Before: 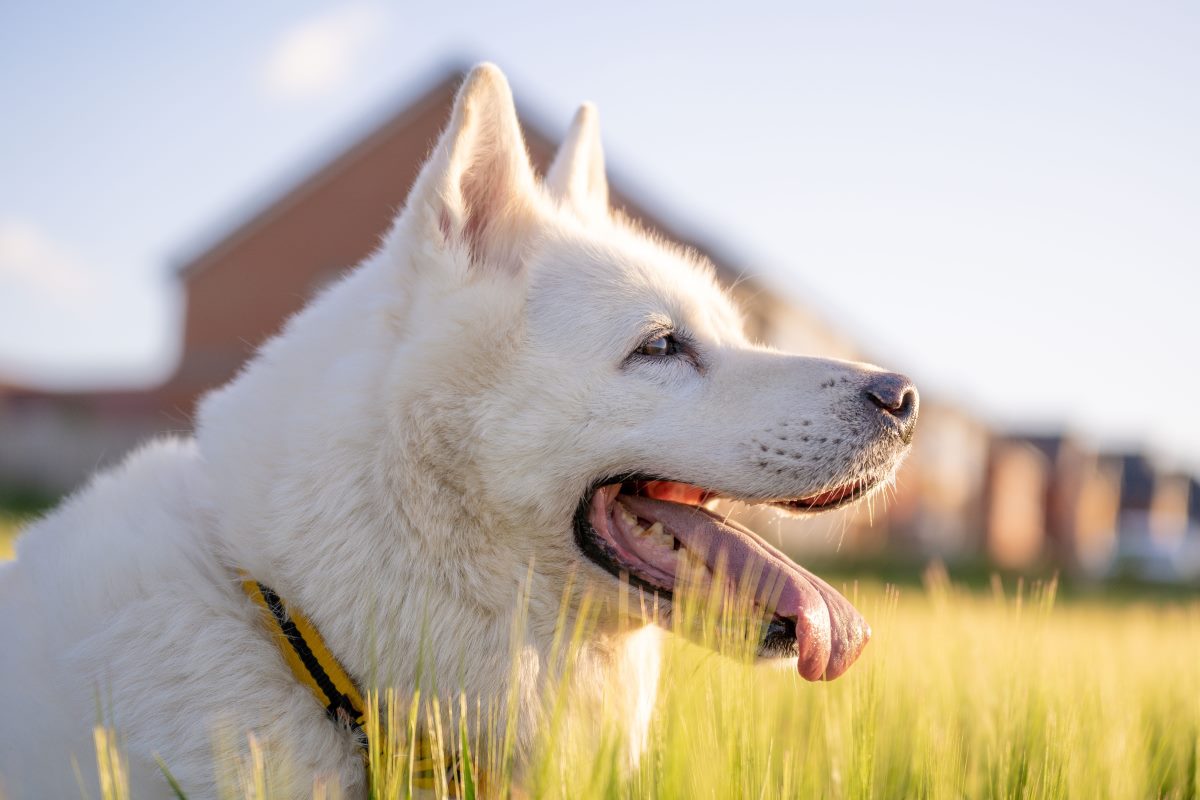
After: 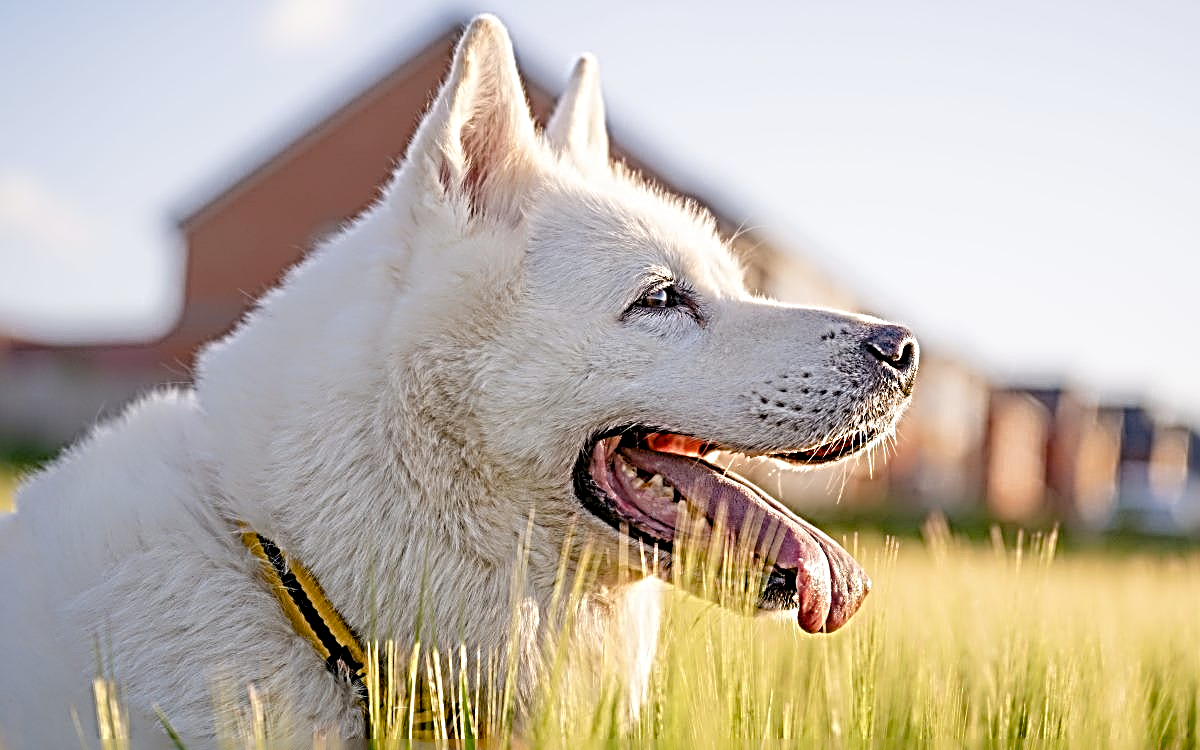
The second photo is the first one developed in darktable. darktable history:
color balance rgb: perceptual saturation grading › global saturation 20%, perceptual saturation grading › highlights -25%, perceptual saturation grading › shadows 50%, global vibrance -25%
sharpen: radius 4.001, amount 2
crop and rotate: top 6.25%
